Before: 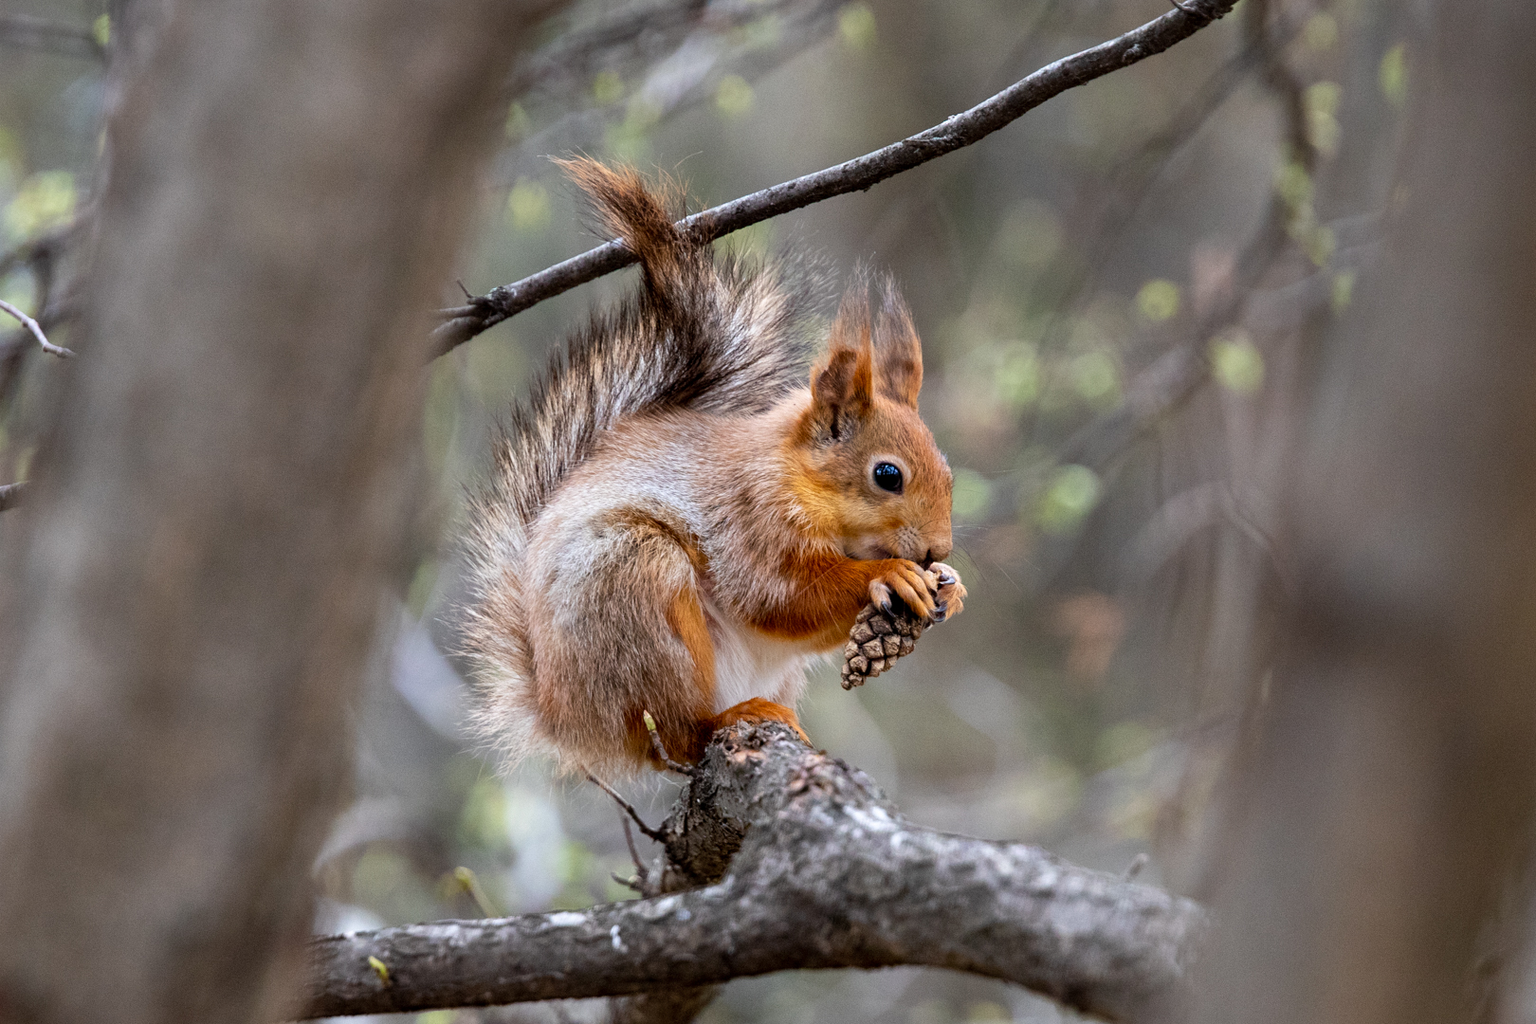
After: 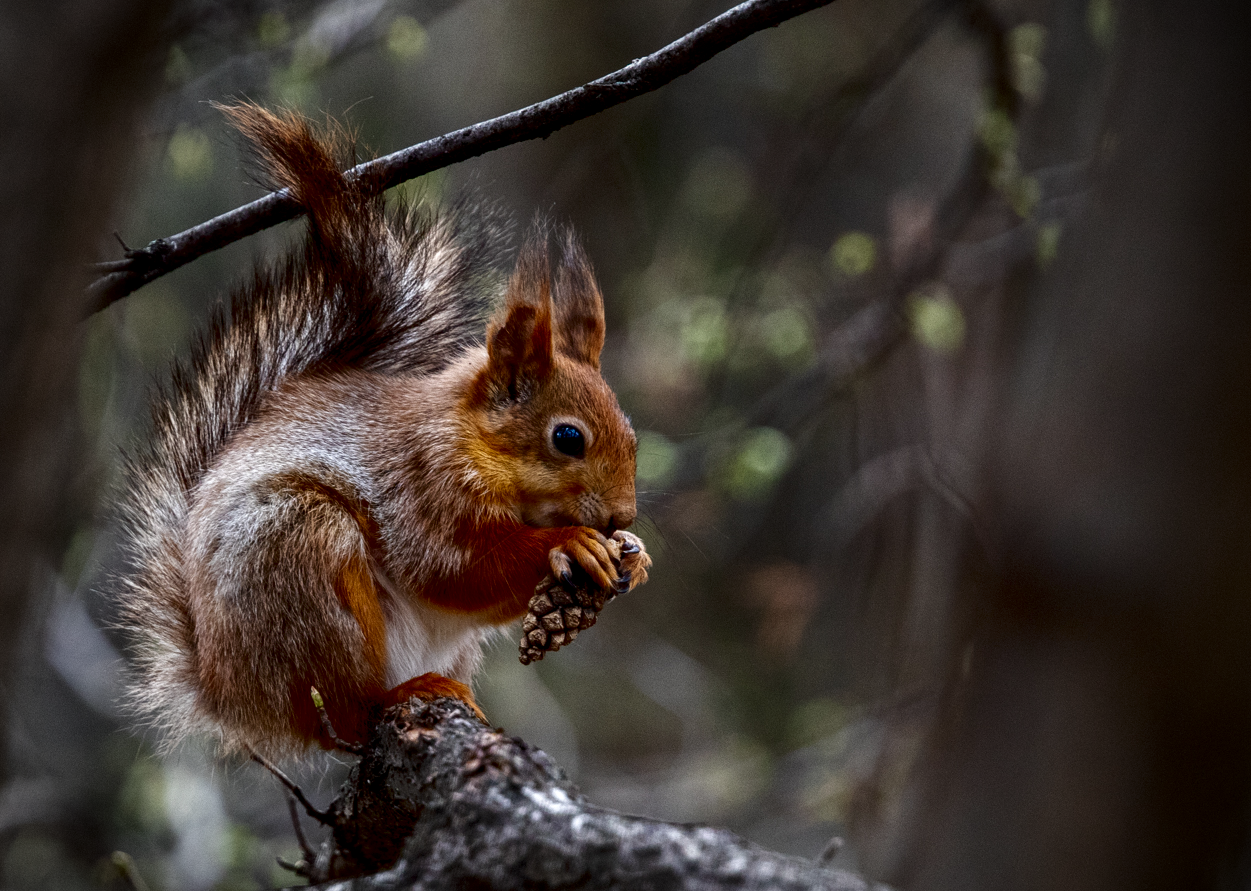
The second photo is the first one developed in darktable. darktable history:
crop: left 22.775%, top 5.854%, bottom 11.575%
contrast brightness saturation: brightness -0.519
local contrast: on, module defaults
vignetting: fall-off start 71.49%, brightness -0.575, center (0, 0.008)
